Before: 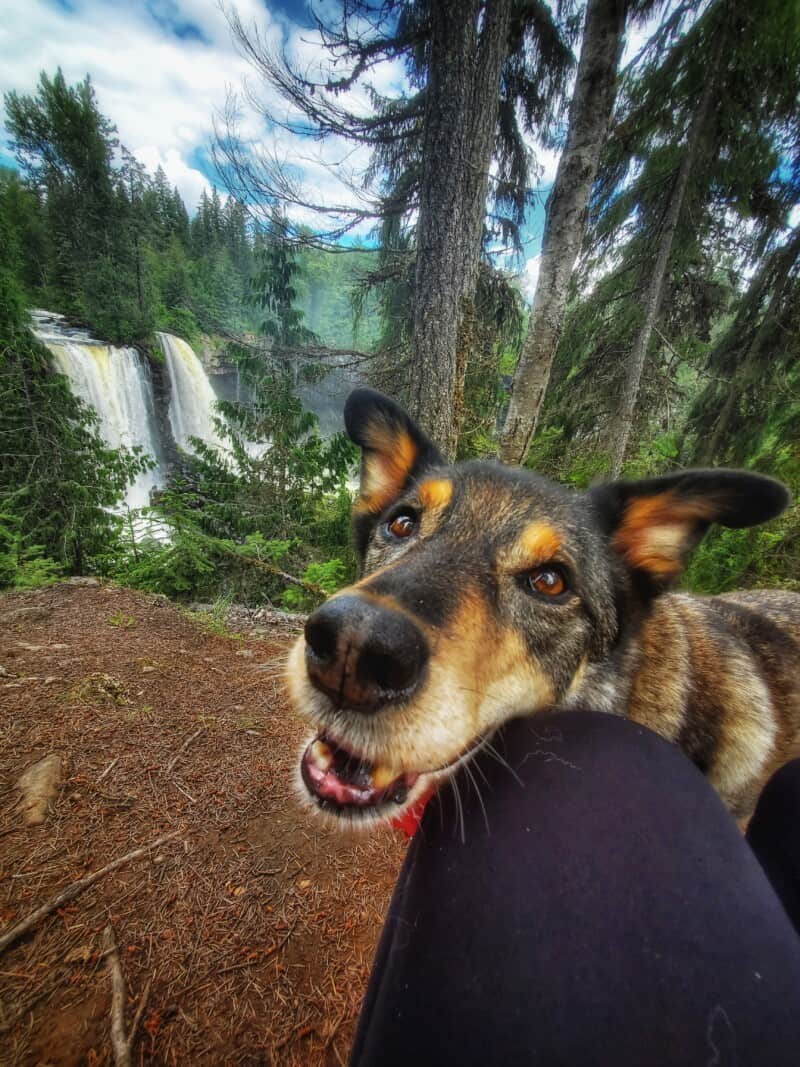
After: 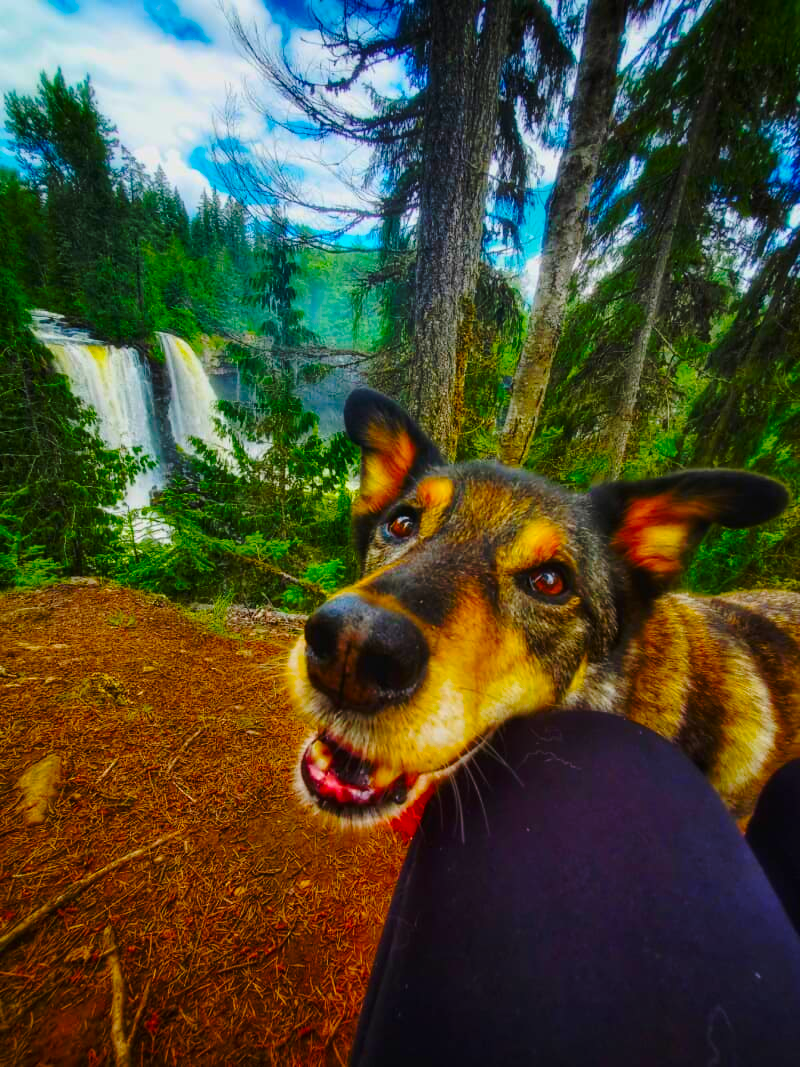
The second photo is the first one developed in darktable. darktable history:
color balance: input saturation 134.34%, contrast -10.04%, contrast fulcrum 19.67%, output saturation 133.51%
white balance: emerald 1
base curve: curves: ch0 [(0, 0) (0.073, 0.04) (0.157, 0.139) (0.492, 0.492) (0.758, 0.758) (1, 1)], preserve colors none
color balance rgb: perceptual saturation grading › global saturation 20%, global vibrance 20%
